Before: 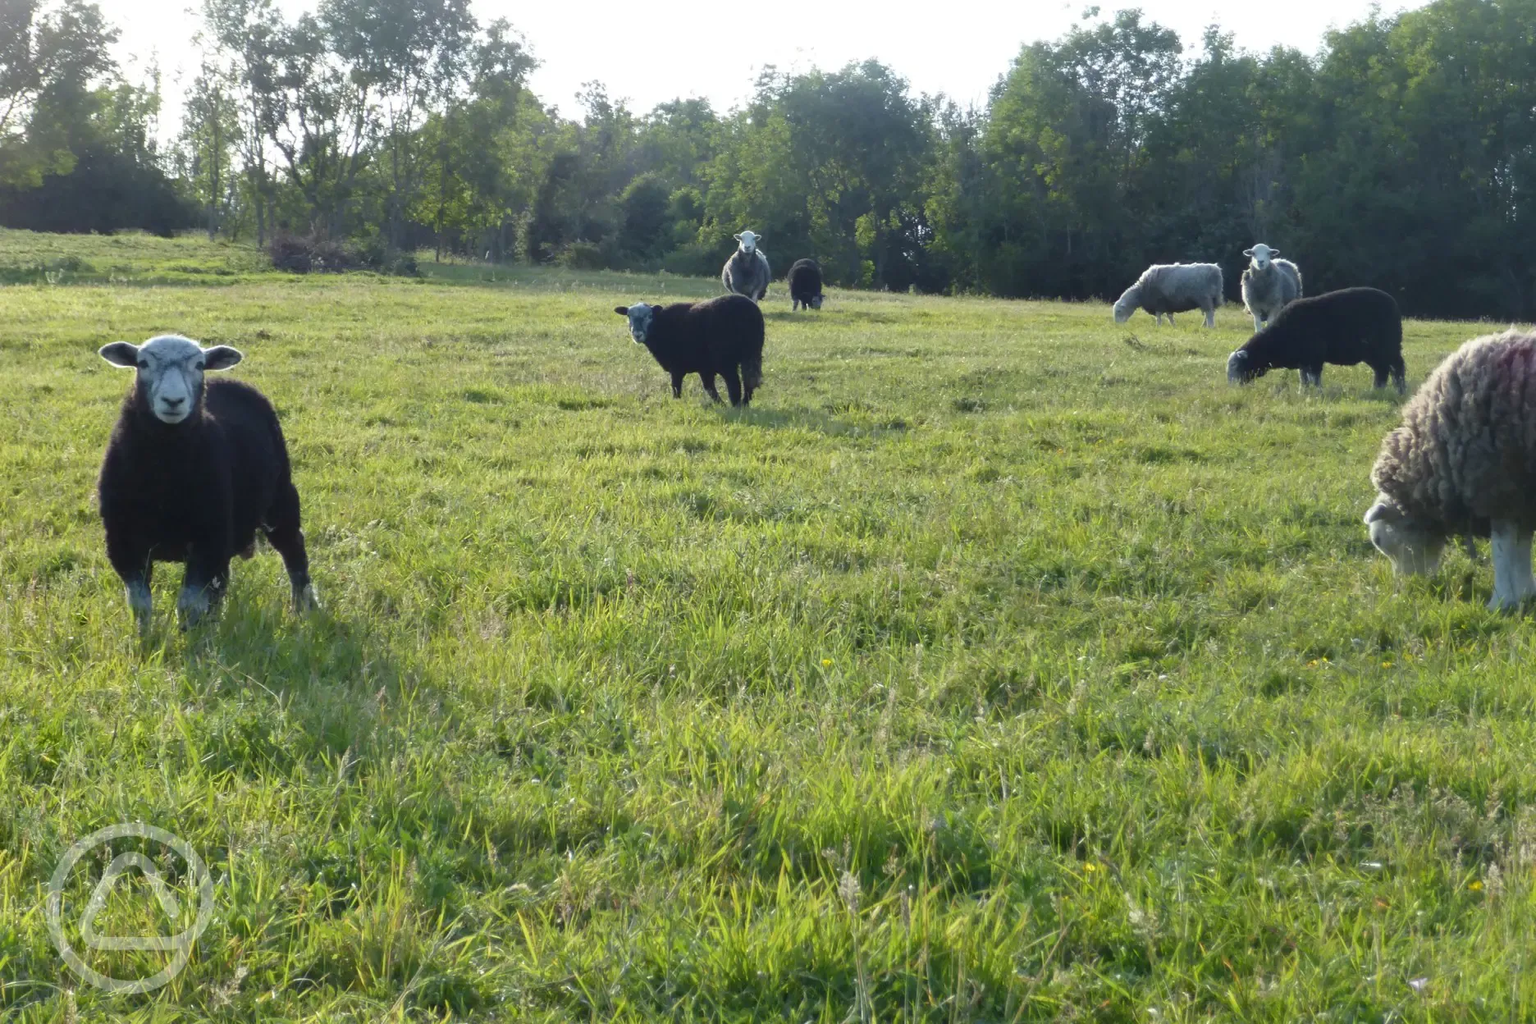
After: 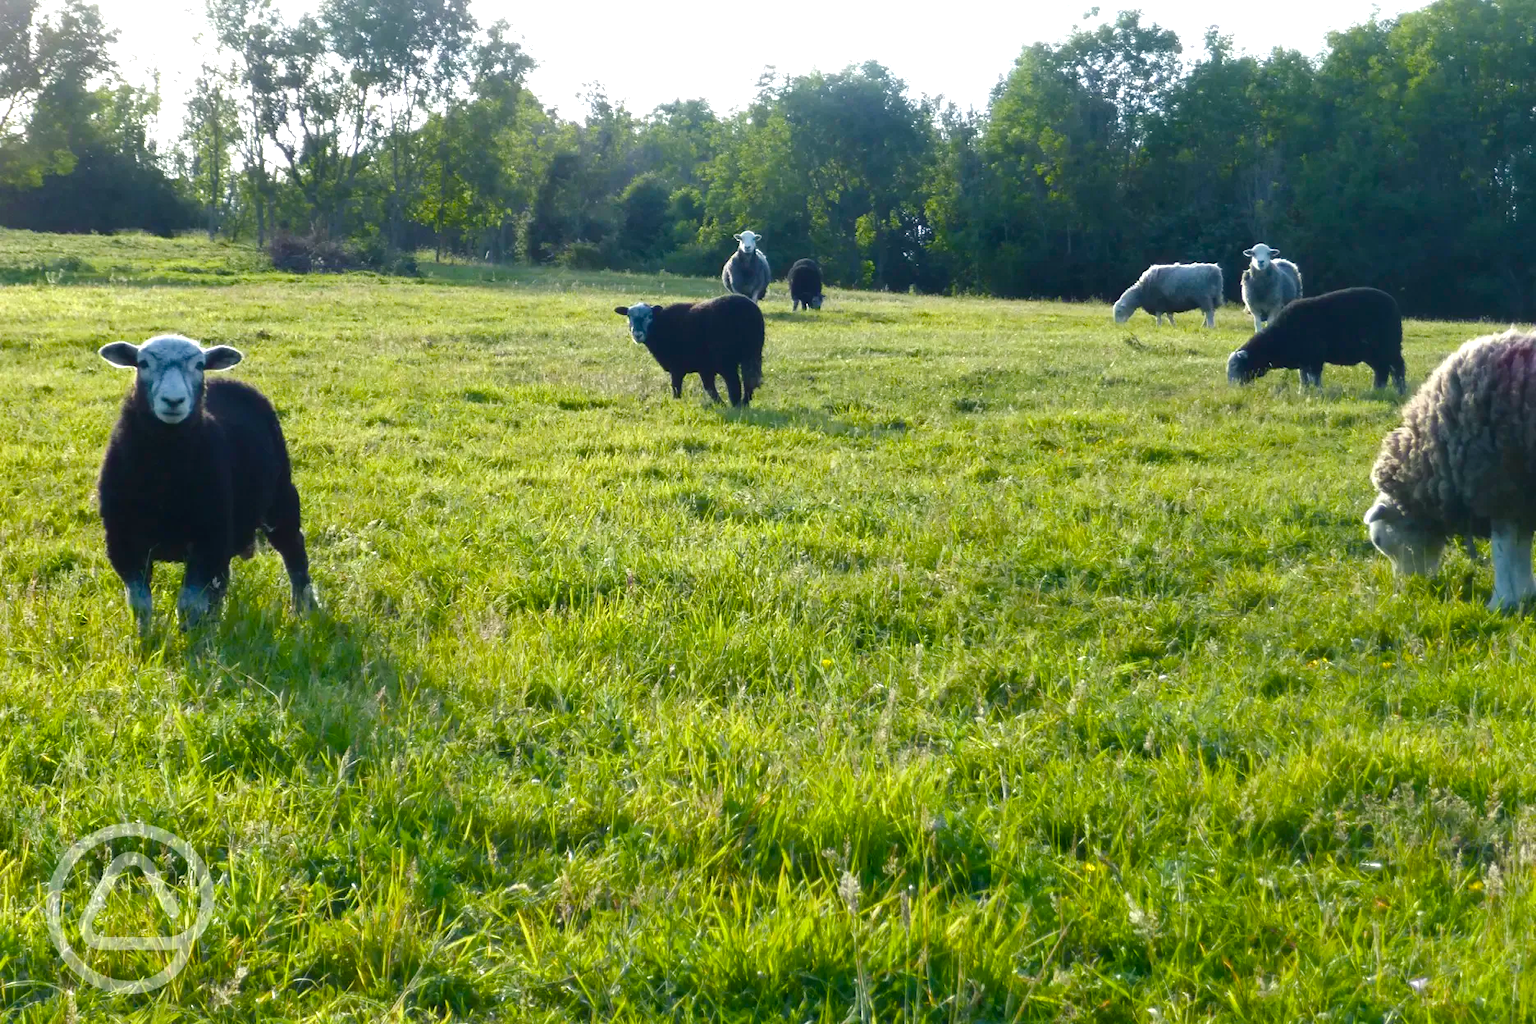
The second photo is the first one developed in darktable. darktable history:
color balance rgb: shadows lift › chroma 2.059%, shadows lift › hue 216.74°, perceptual saturation grading › global saturation 24.168%, perceptual saturation grading › highlights -24.622%, perceptual saturation grading › mid-tones 24.341%, perceptual saturation grading › shadows 39.787%, perceptual brilliance grading › highlights 13.134%, perceptual brilliance grading › mid-tones 8.127%, perceptual brilliance grading › shadows -16.609%, global vibrance 20%
